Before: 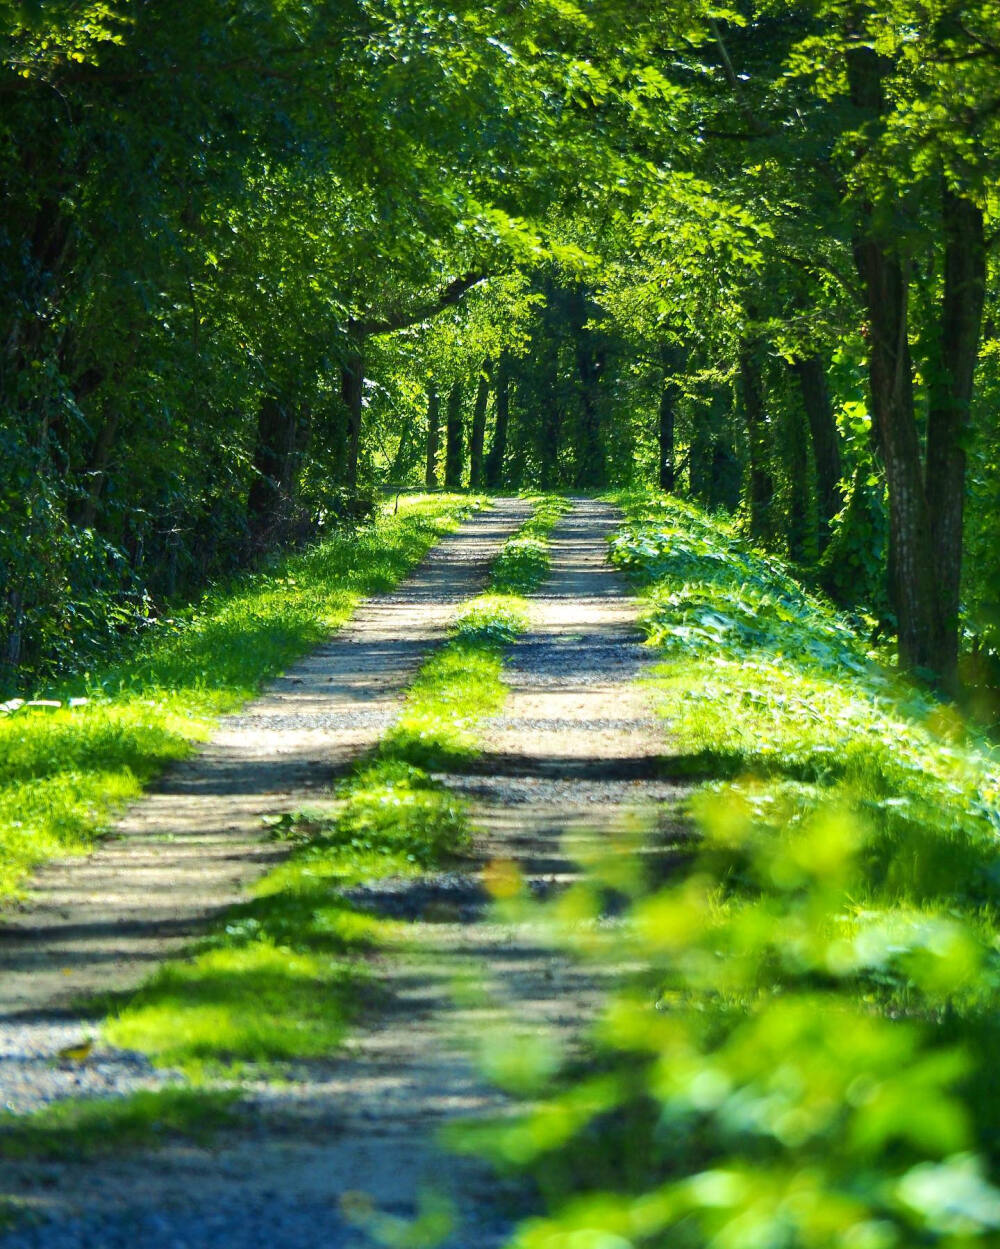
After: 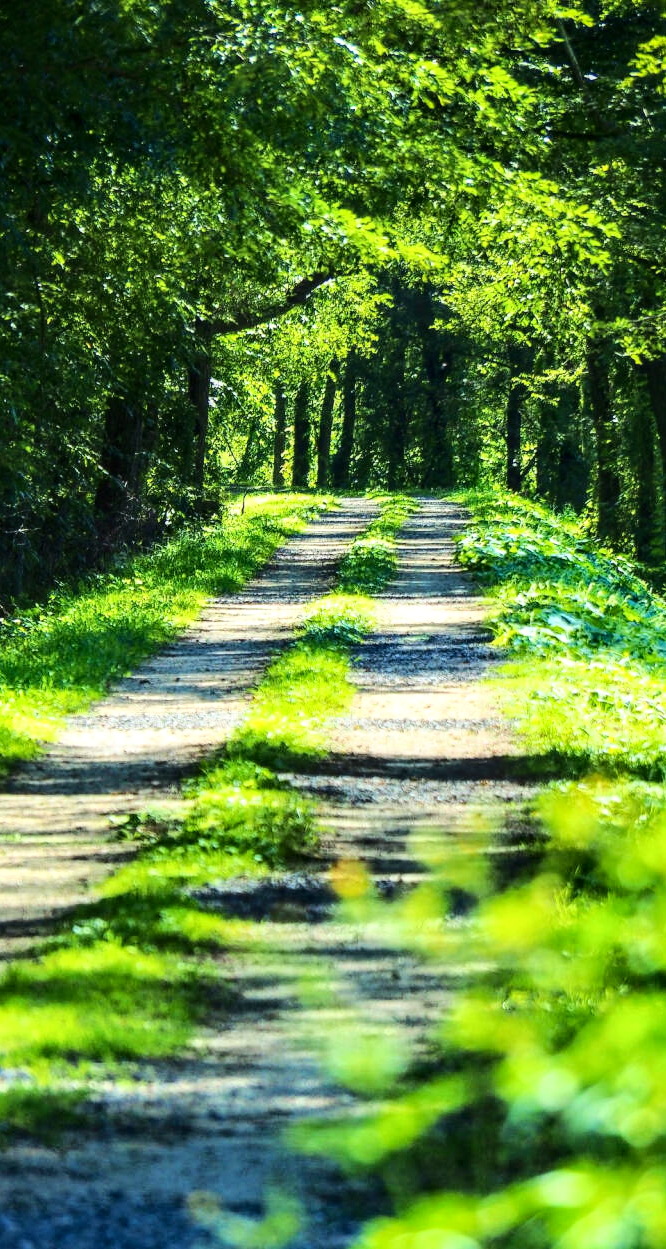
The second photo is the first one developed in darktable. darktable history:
crop: left 15.386%, right 17.936%
local contrast: detail 130%
base curve: curves: ch0 [(0, 0) (0.036, 0.025) (0.121, 0.166) (0.206, 0.329) (0.605, 0.79) (1, 1)]
